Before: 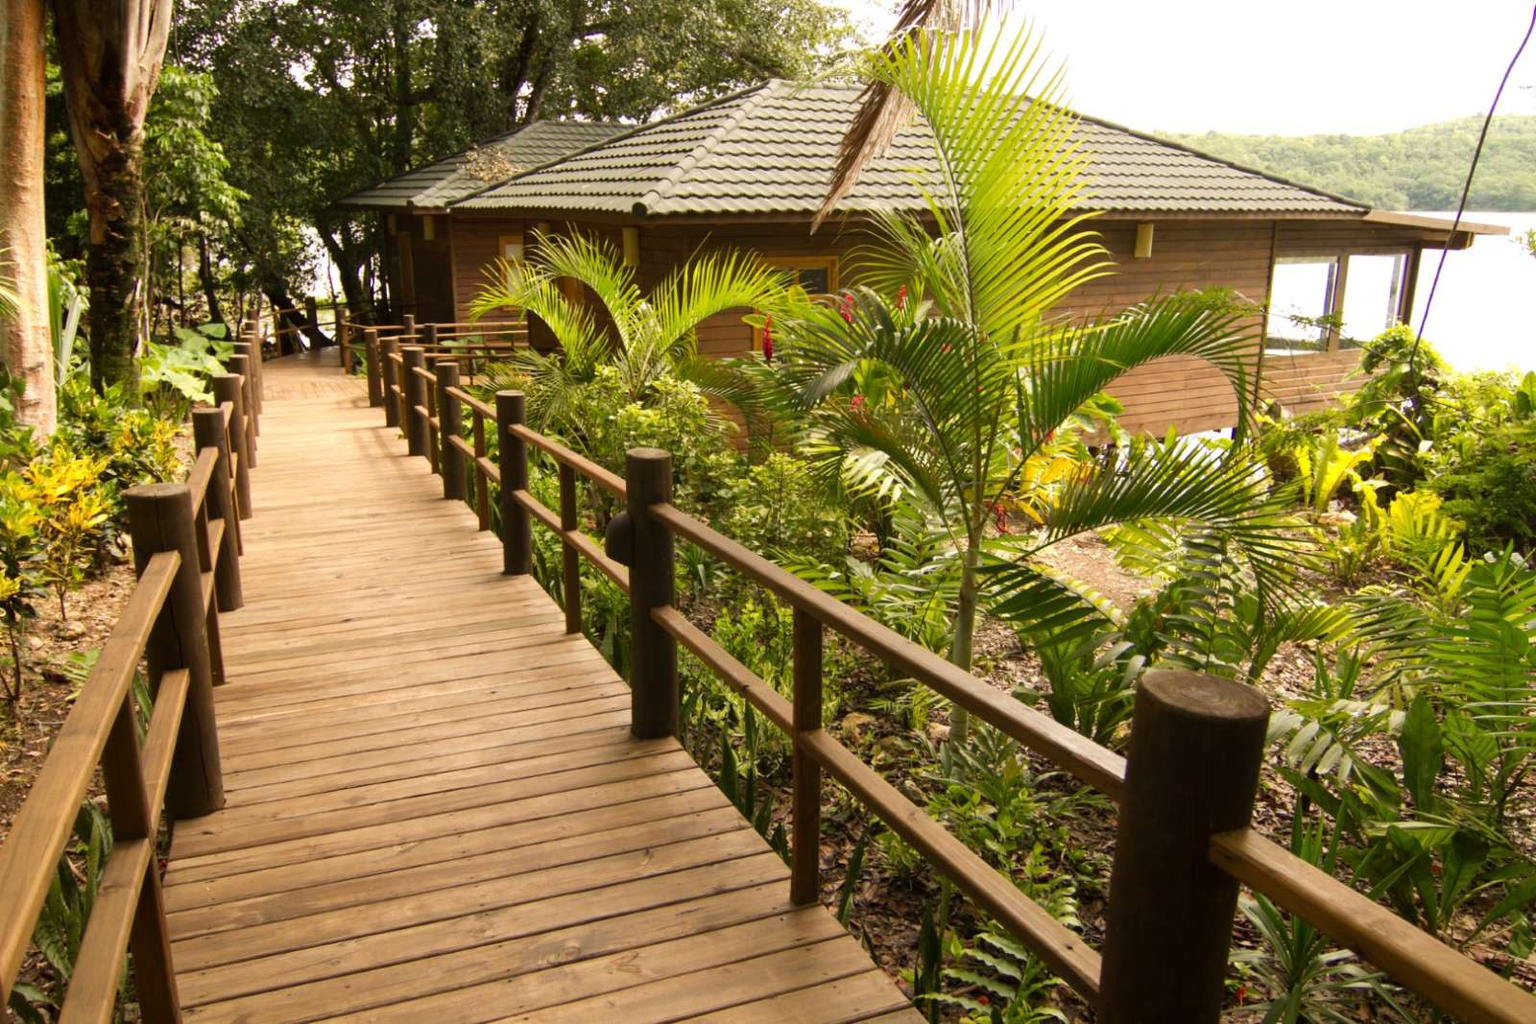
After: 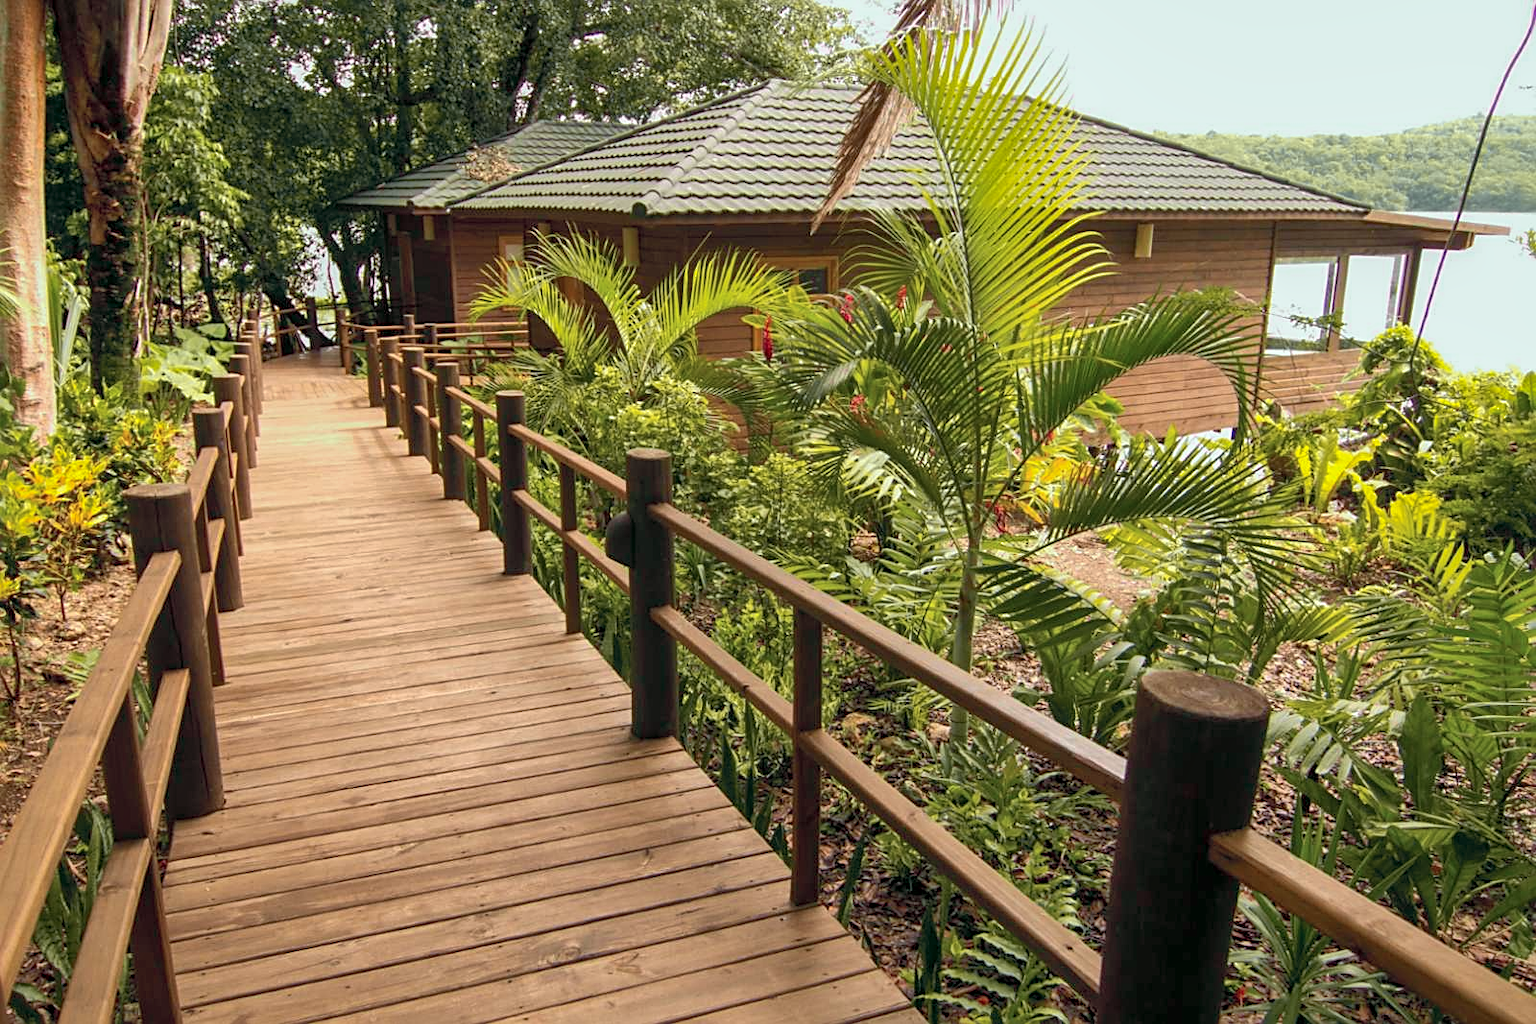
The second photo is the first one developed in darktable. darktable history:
sharpen: on, module defaults
local contrast: on, module defaults
tone curve: curves: ch0 [(0, 0) (0.822, 0.825) (0.994, 0.955)]; ch1 [(0, 0) (0.226, 0.261) (0.383, 0.397) (0.46, 0.46) (0.498, 0.479) (0.524, 0.523) (0.578, 0.575) (1, 1)]; ch2 [(0, 0) (0.438, 0.456) (0.5, 0.498) (0.547, 0.515) (0.597, 0.58) (0.629, 0.603) (1, 1)], color space Lab, independent channels, preserve colors none
shadows and highlights: on, module defaults
